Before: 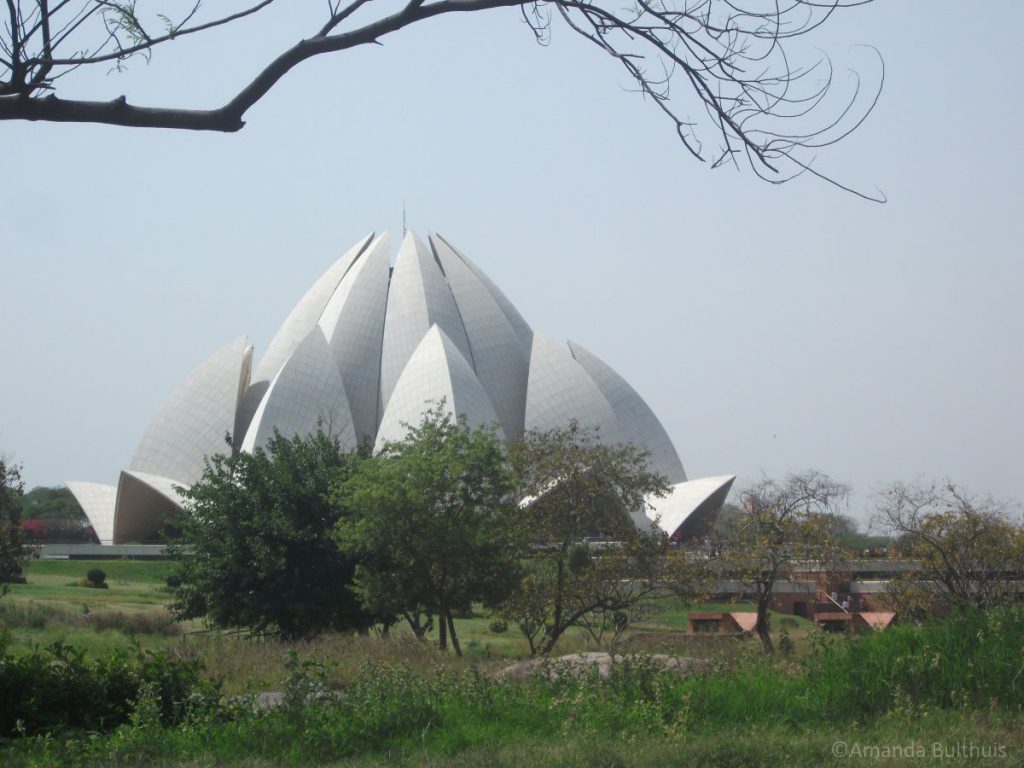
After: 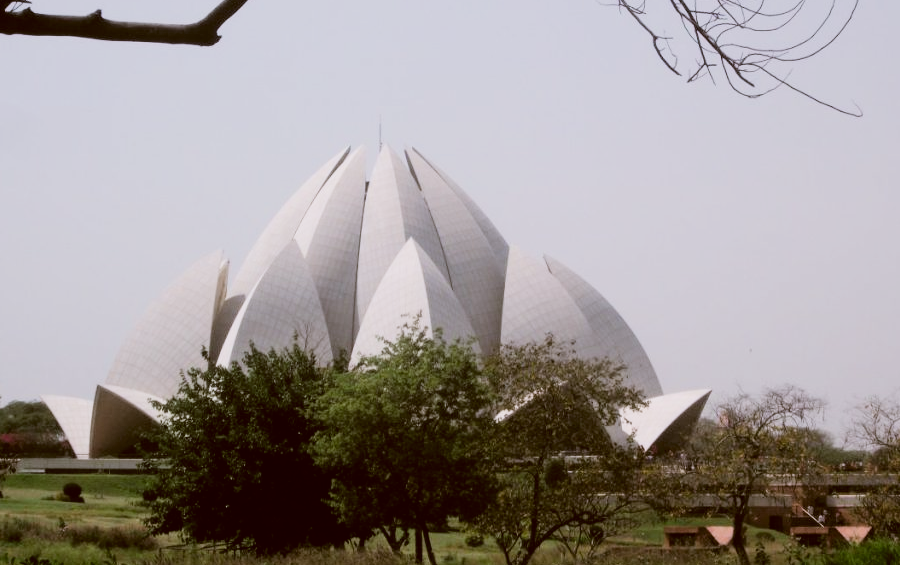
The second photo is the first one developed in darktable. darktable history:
crop and rotate: left 2.425%, top 11.305%, right 9.6%, bottom 15.08%
filmic rgb: black relative exposure -5 EV, hardness 2.88, contrast 1.4, highlights saturation mix -30%
white balance: red 1.05, blue 1.072
color correction: highlights a* -0.482, highlights b* 0.161, shadows a* 4.66, shadows b* 20.72
